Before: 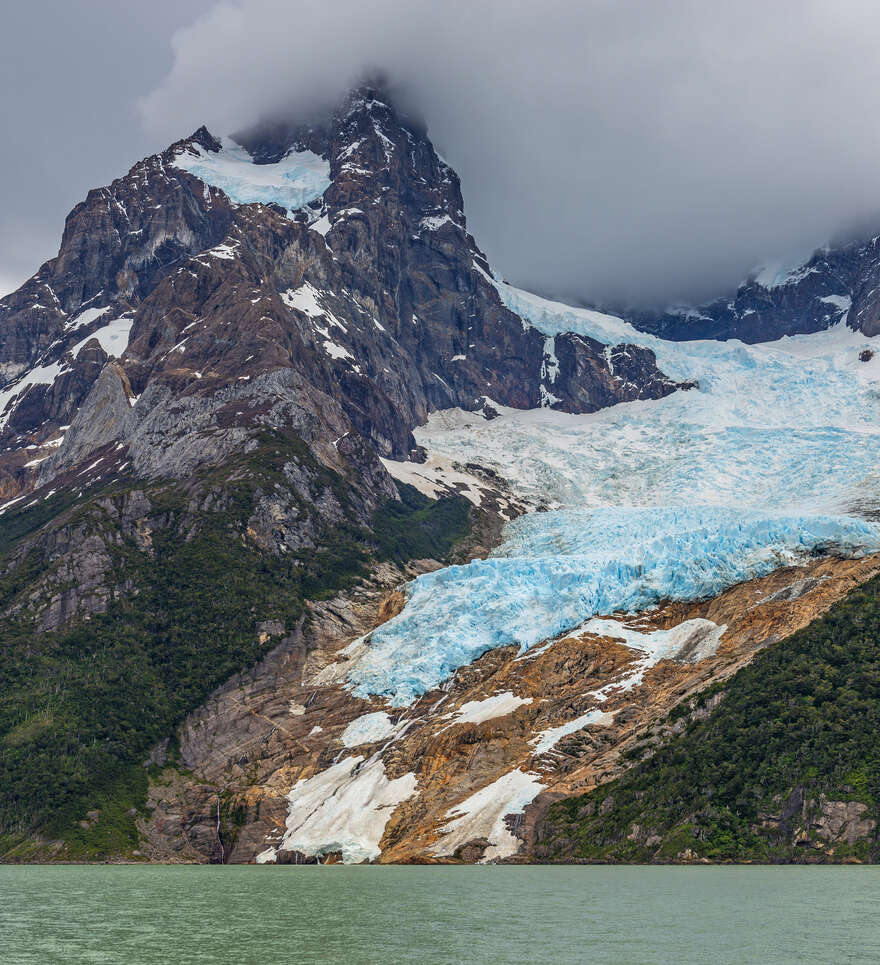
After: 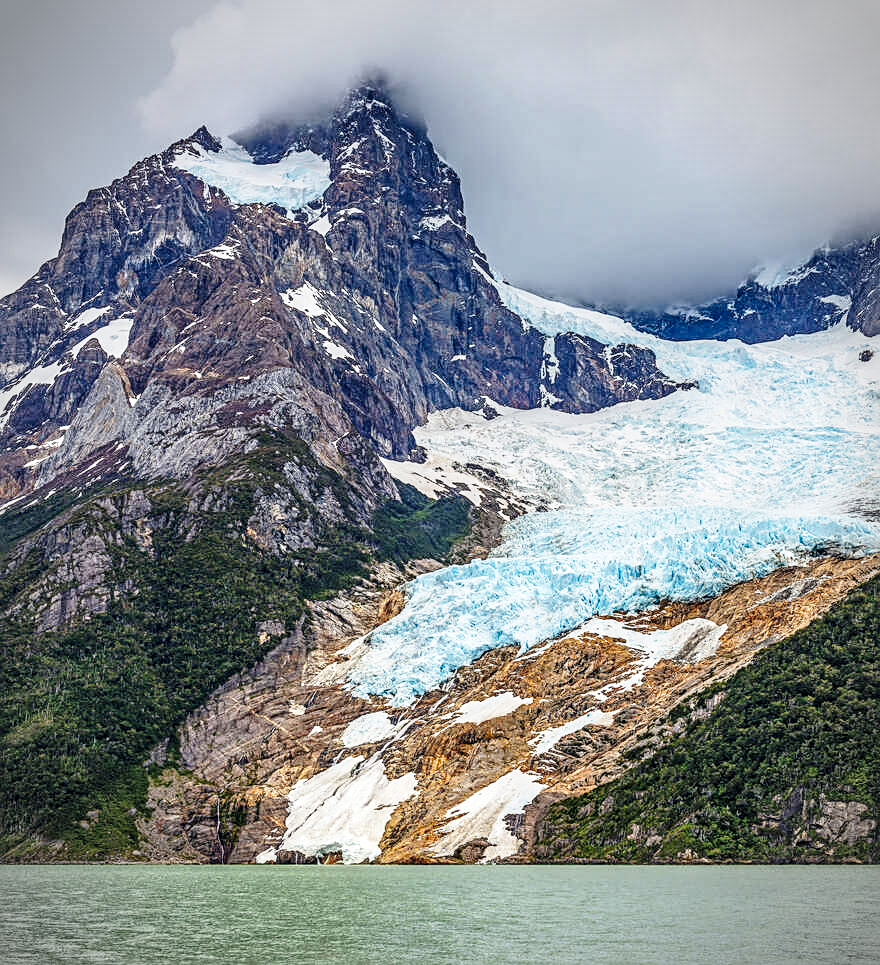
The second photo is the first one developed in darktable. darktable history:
local contrast: detail 130%
sharpen: on, module defaults
base curve: curves: ch0 [(0, 0) (0.028, 0.03) (0.121, 0.232) (0.46, 0.748) (0.859, 0.968) (1, 1)], preserve colors none
vignetting: fall-off start 86.62%, automatic ratio true
